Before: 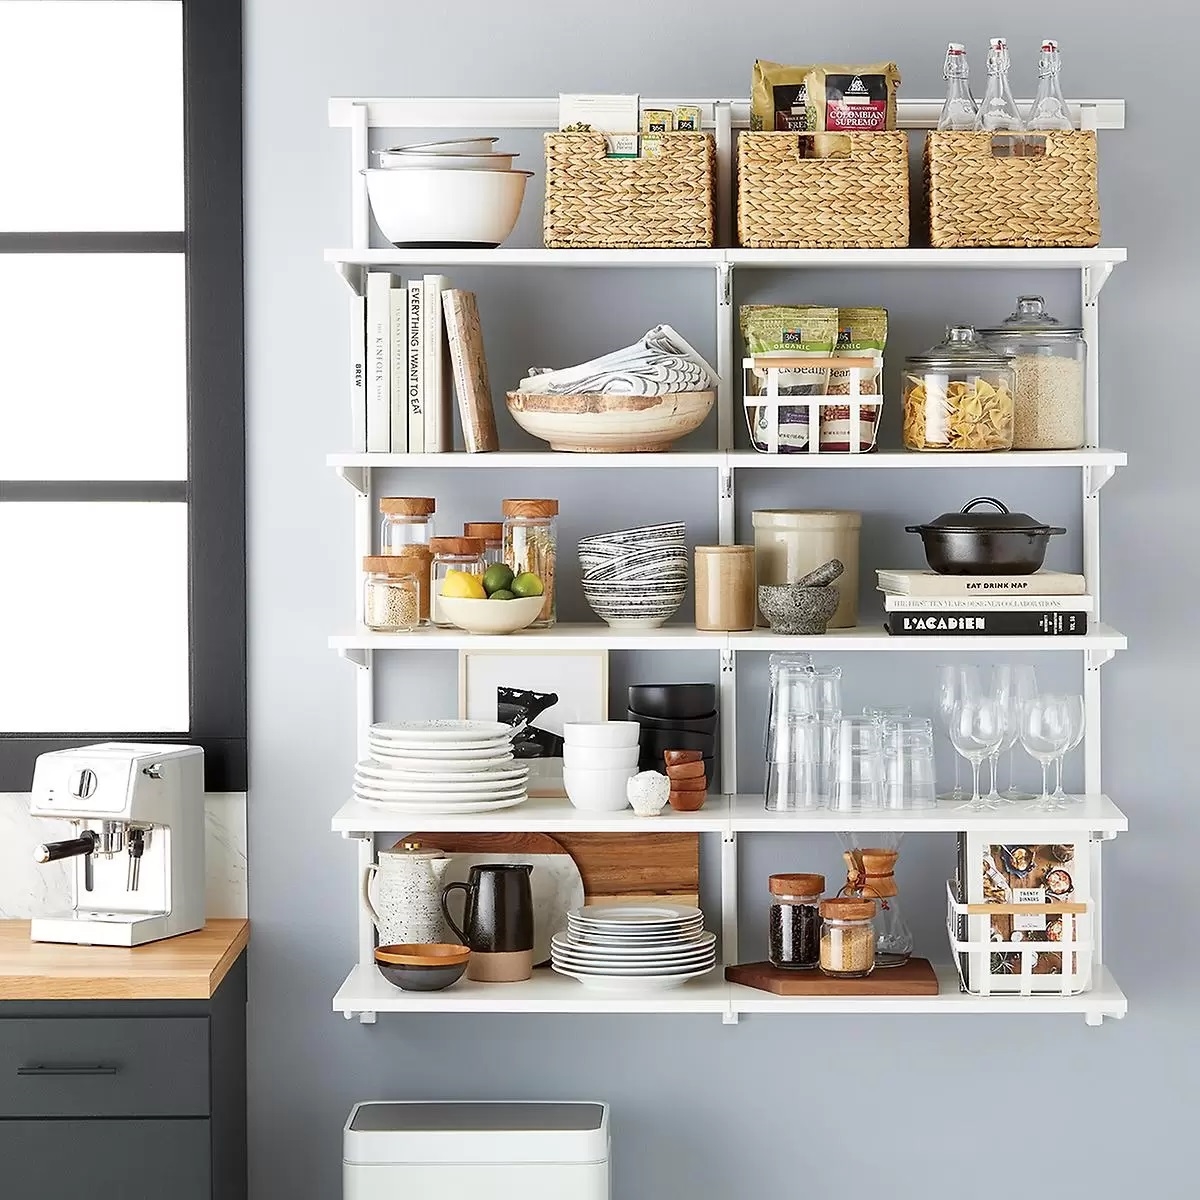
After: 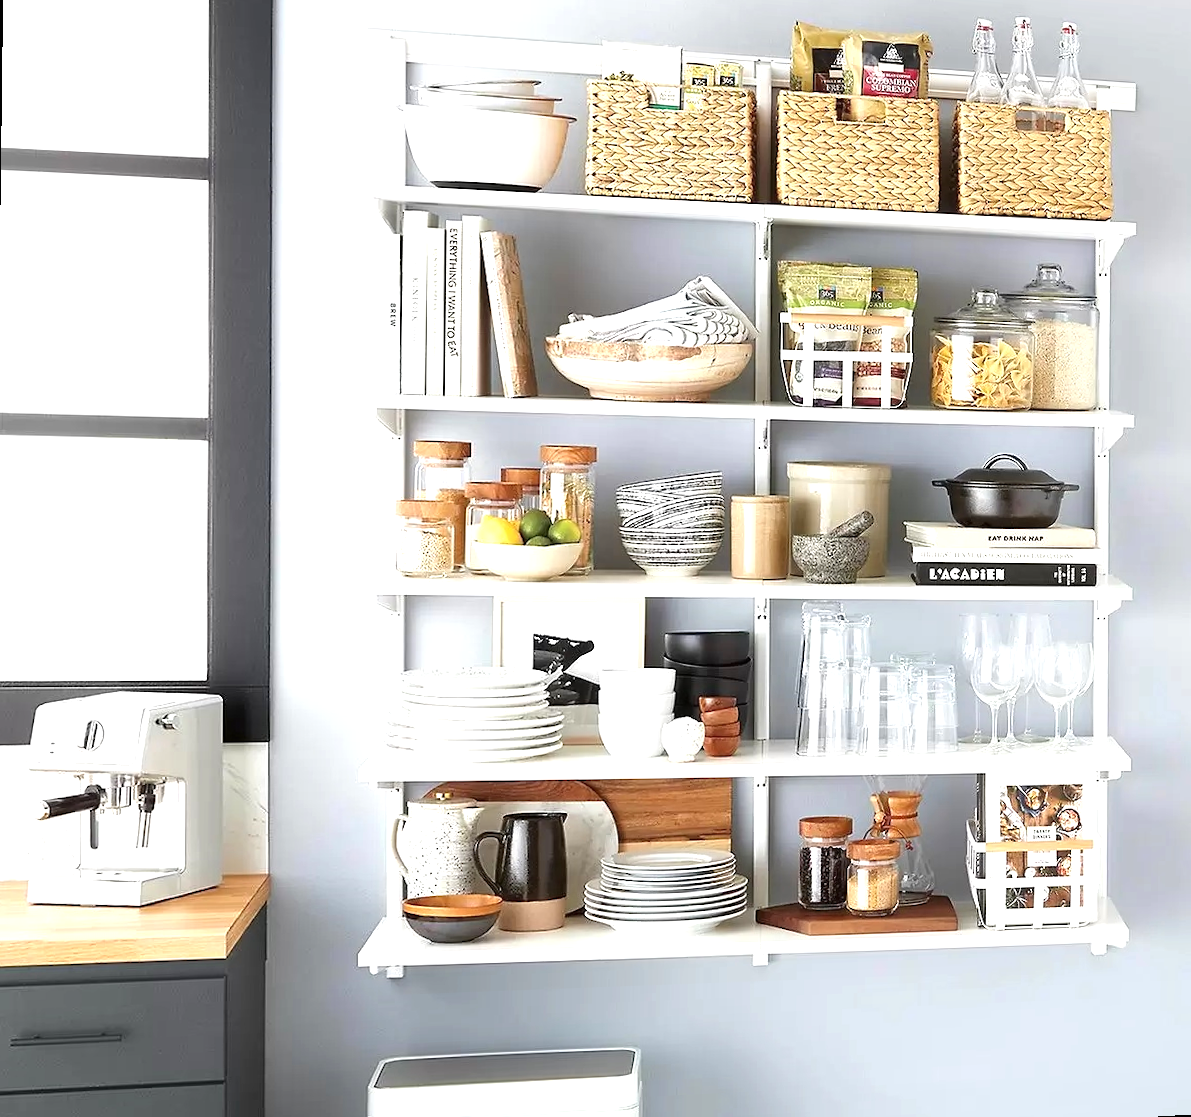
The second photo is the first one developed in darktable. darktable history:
exposure: black level correction 0, exposure 0.7 EV, compensate exposure bias true, compensate highlight preservation false
rotate and perspective: rotation 0.679°, lens shift (horizontal) 0.136, crop left 0.009, crop right 0.991, crop top 0.078, crop bottom 0.95
